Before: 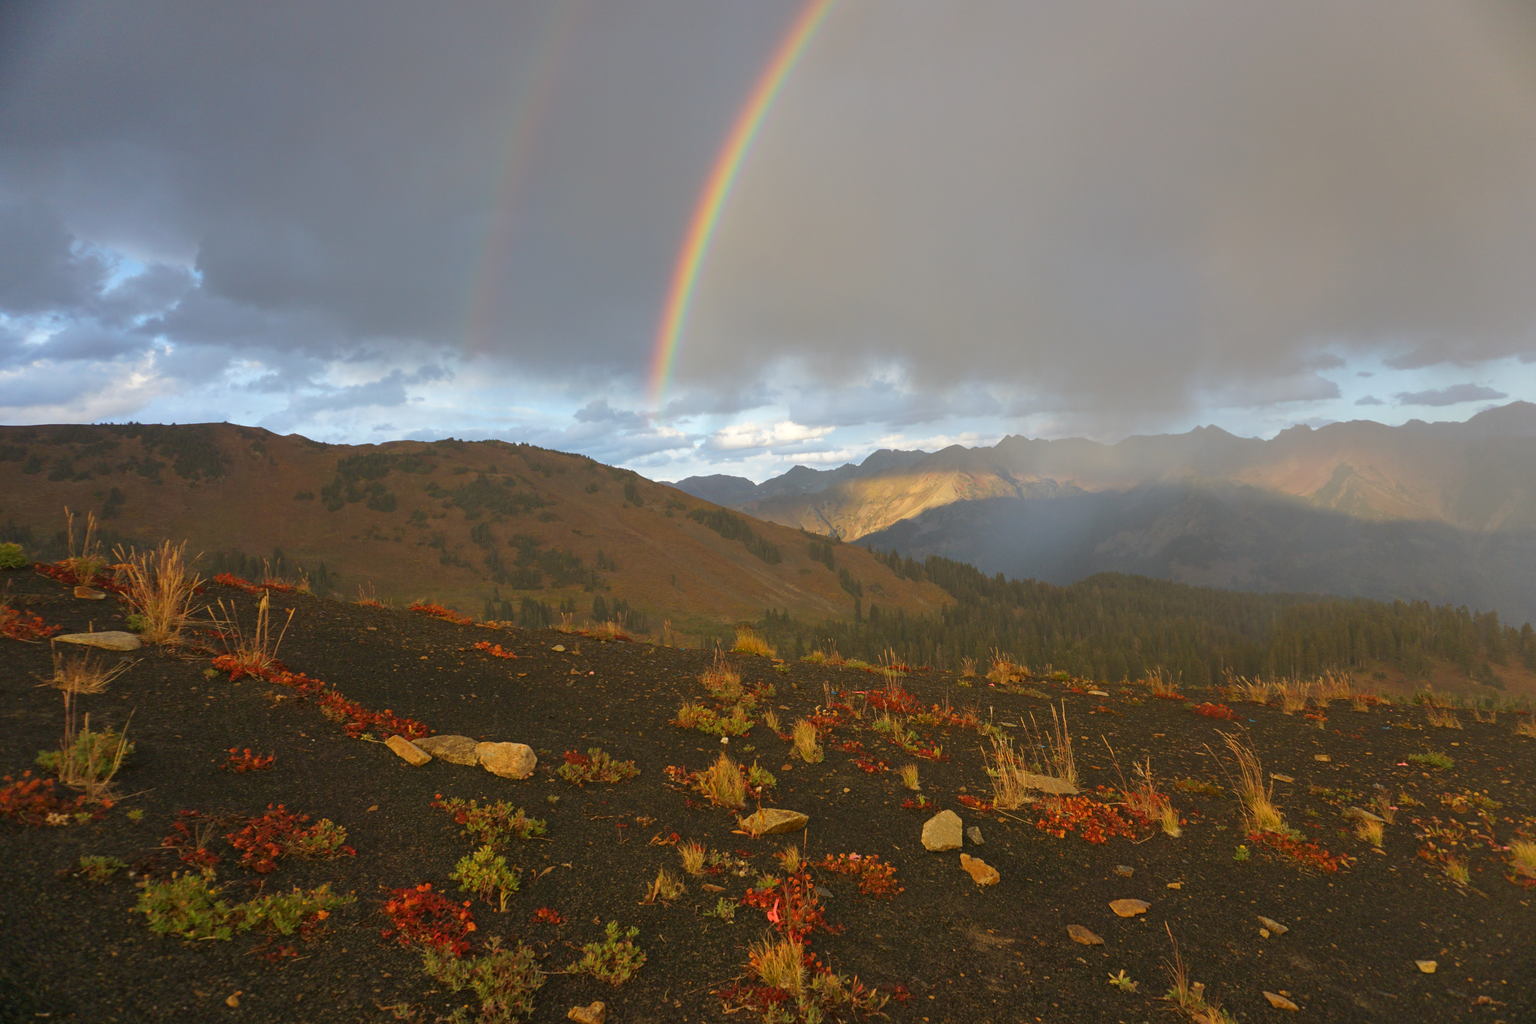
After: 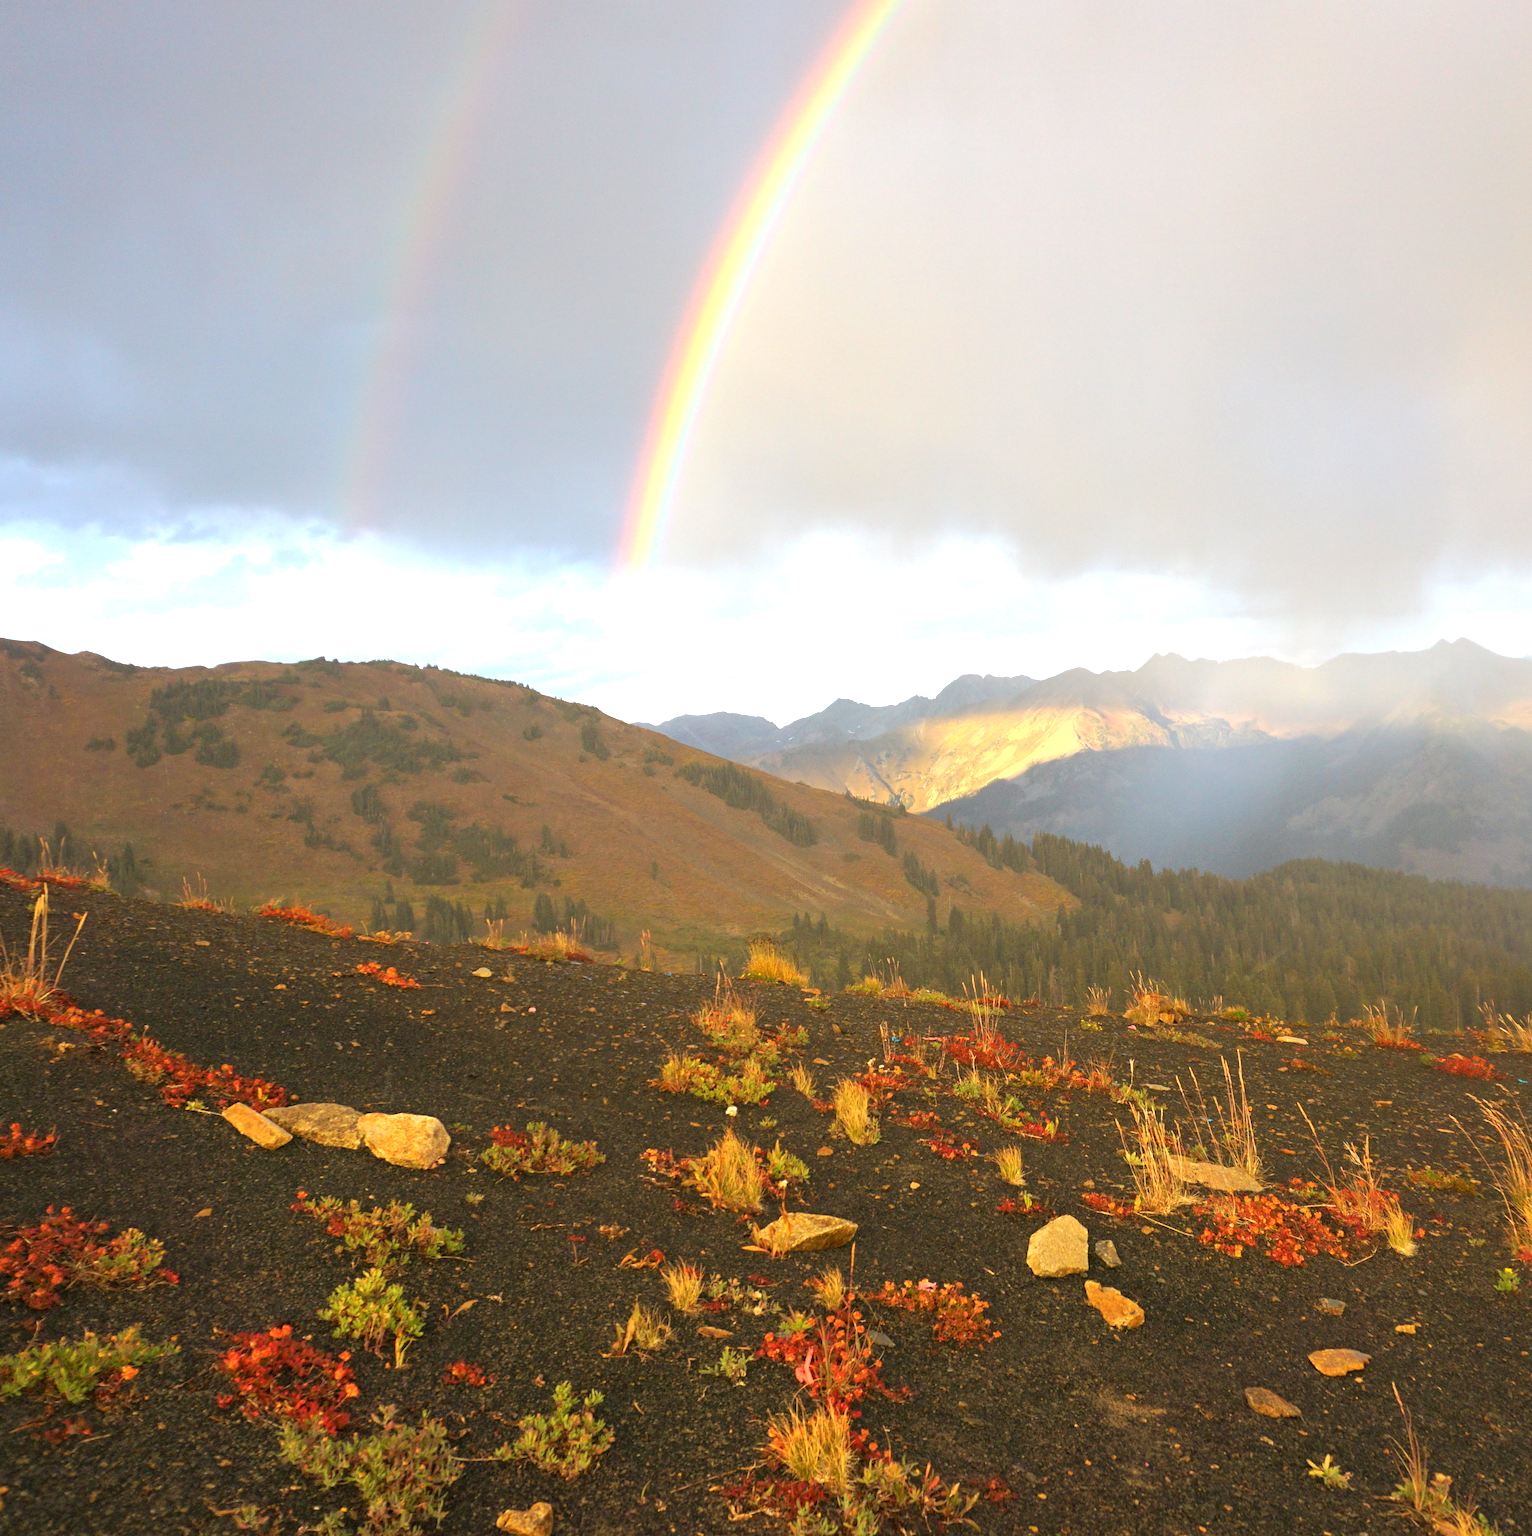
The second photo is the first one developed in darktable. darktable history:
color balance rgb: linear chroma grading › global chroma 2.091%, linear chroma grading › mid-tones -0.595%, perceptual saturation grading › global saturation -0.047%
exposure: exposure 0.61 EV, compensate exposure bias true, compensate highlight preservation false
crop and rotate: left 15.453%, right 18.041%
tone equalizer: -8 EV -0.771 EV, -7 EV -0.715 EV, -6 EV -0.6 EV, -5 EV -0.391 EV, -3 EV 0.388 EV, -2 EV 0.6 EV, -1 EV 0.68 EV, +0 EV 0.734 EV
